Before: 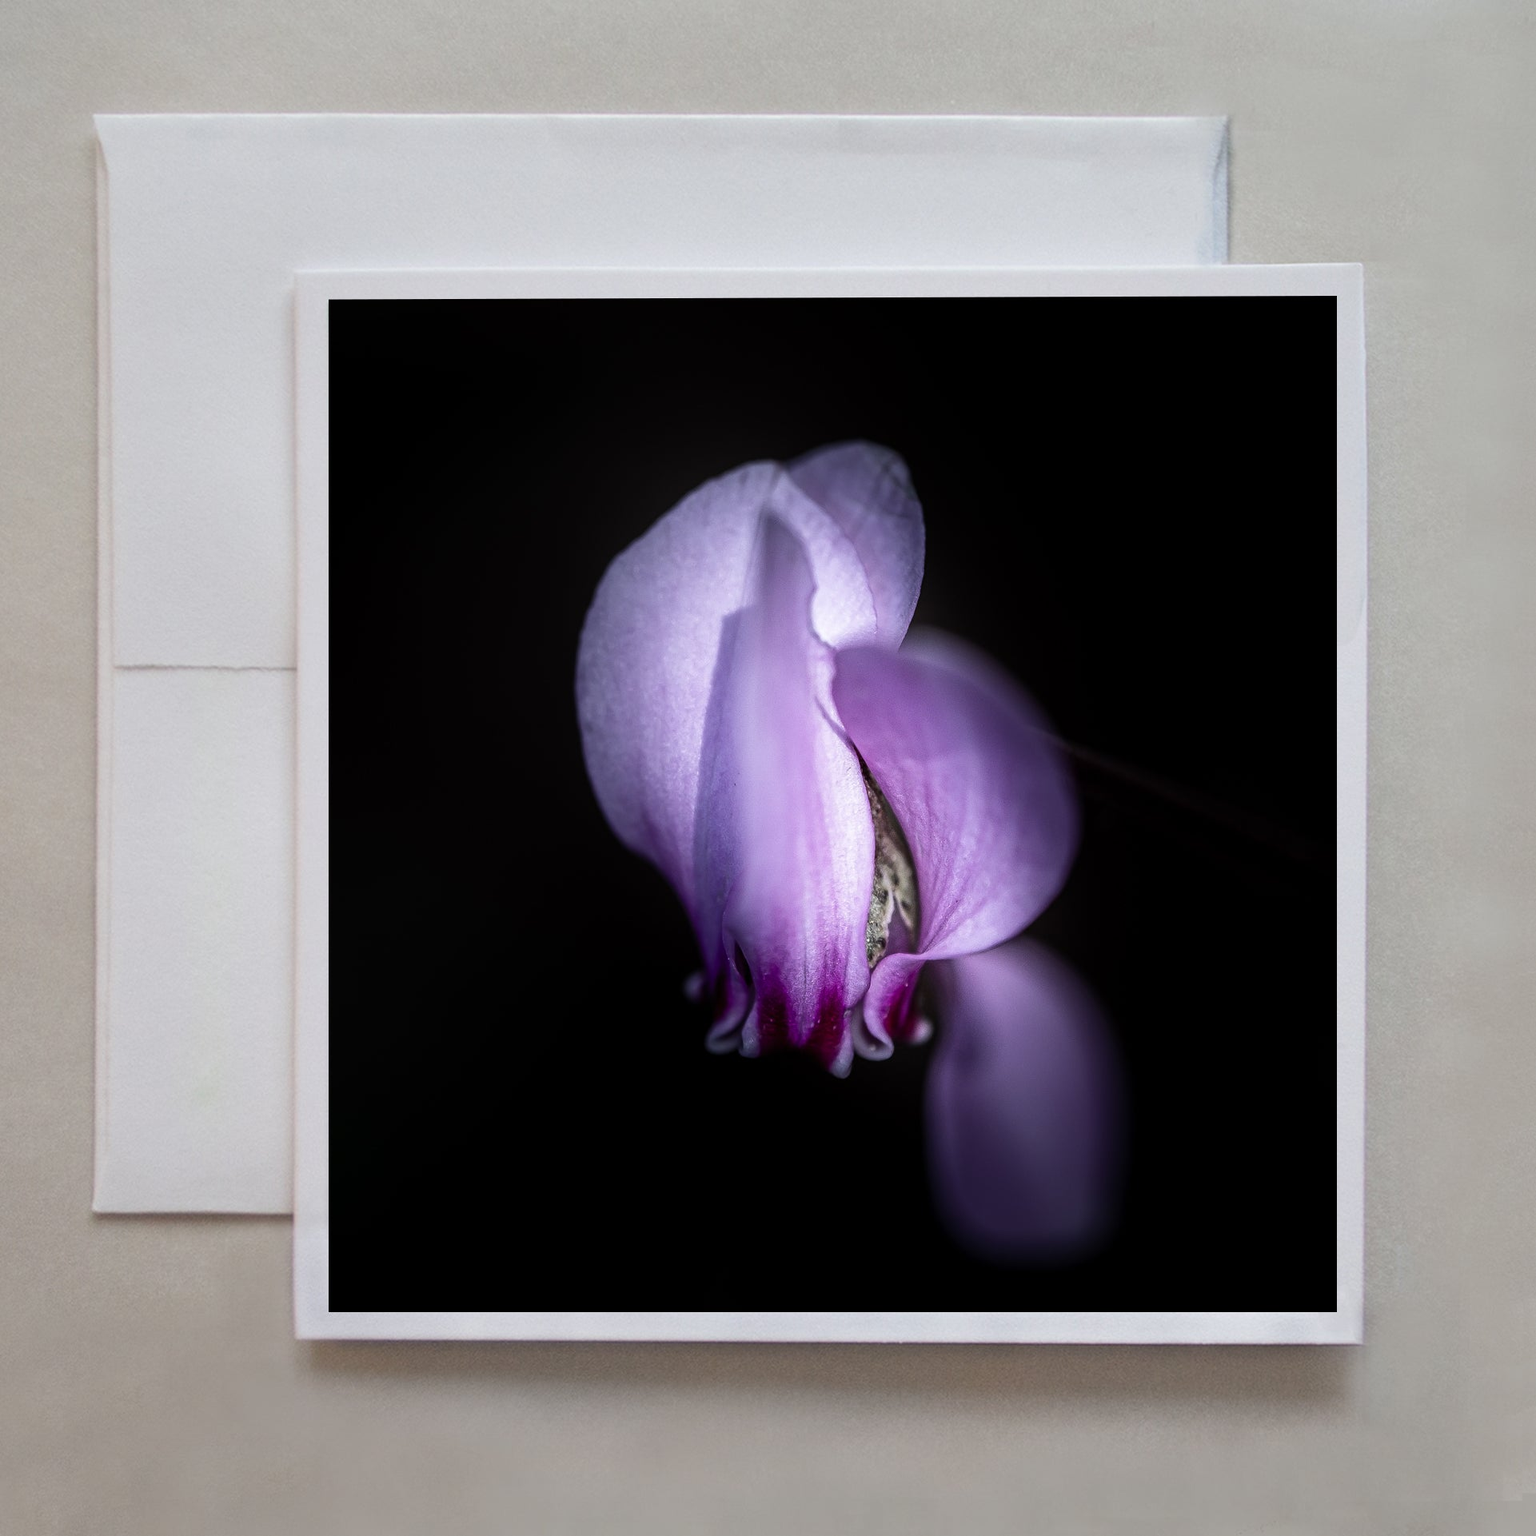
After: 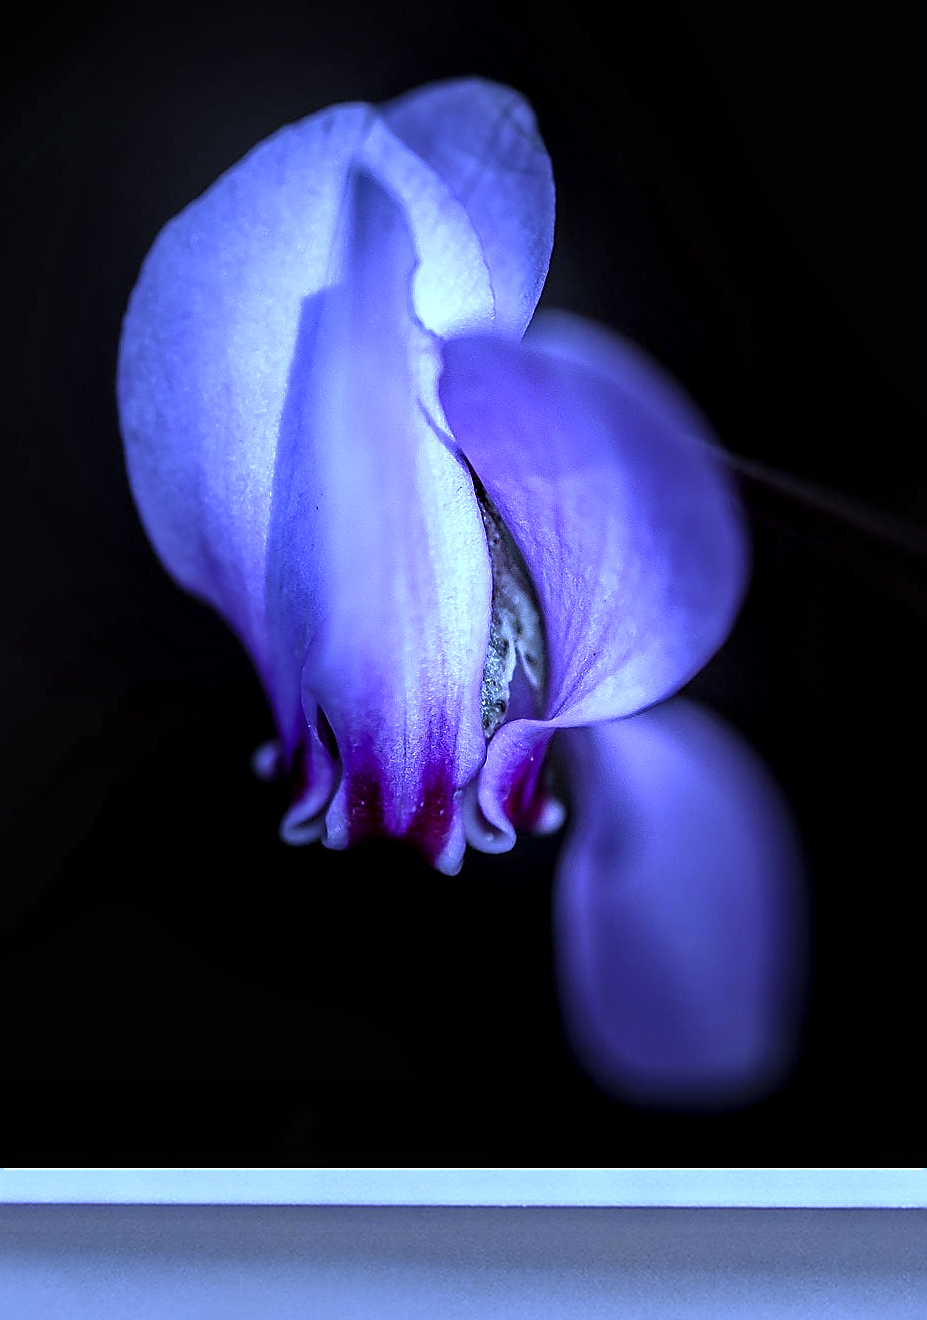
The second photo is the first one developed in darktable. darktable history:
exposure: black level correction 0, exposure 1 EV, compensate exposure bias true, compensate highlight preservation false
crop: left 31.379%, top 24.658%, right 20.326%, bottom 6.628%
white balance: red 0.766, blue 1.537
sharpen: radius 1.4, amount 1.25, threshold 0.7
contrast equalizer: y [[0.536, 0.565, 0.581, 0.516, 0.52, 0.491], [0.5 ×6], [0.5 ×6], [0 ×6], [0 ×6]]
tone equalizer: -8 EV -0.002 EV, -7 EV 0.005 EV, -6 EV -0.008 EV, -5 EV 0.007 EV, -4 EV -0.042 EV, -3 EV -0.233 EV, -2 EV -0.662 EV, -1 EV -0.983 EV, +0 EV -0.969 EV, smoothing diameter 2%, edges refinement/feathering 20, mask exposure compensation -1.57 EV, filter diffusion 5
